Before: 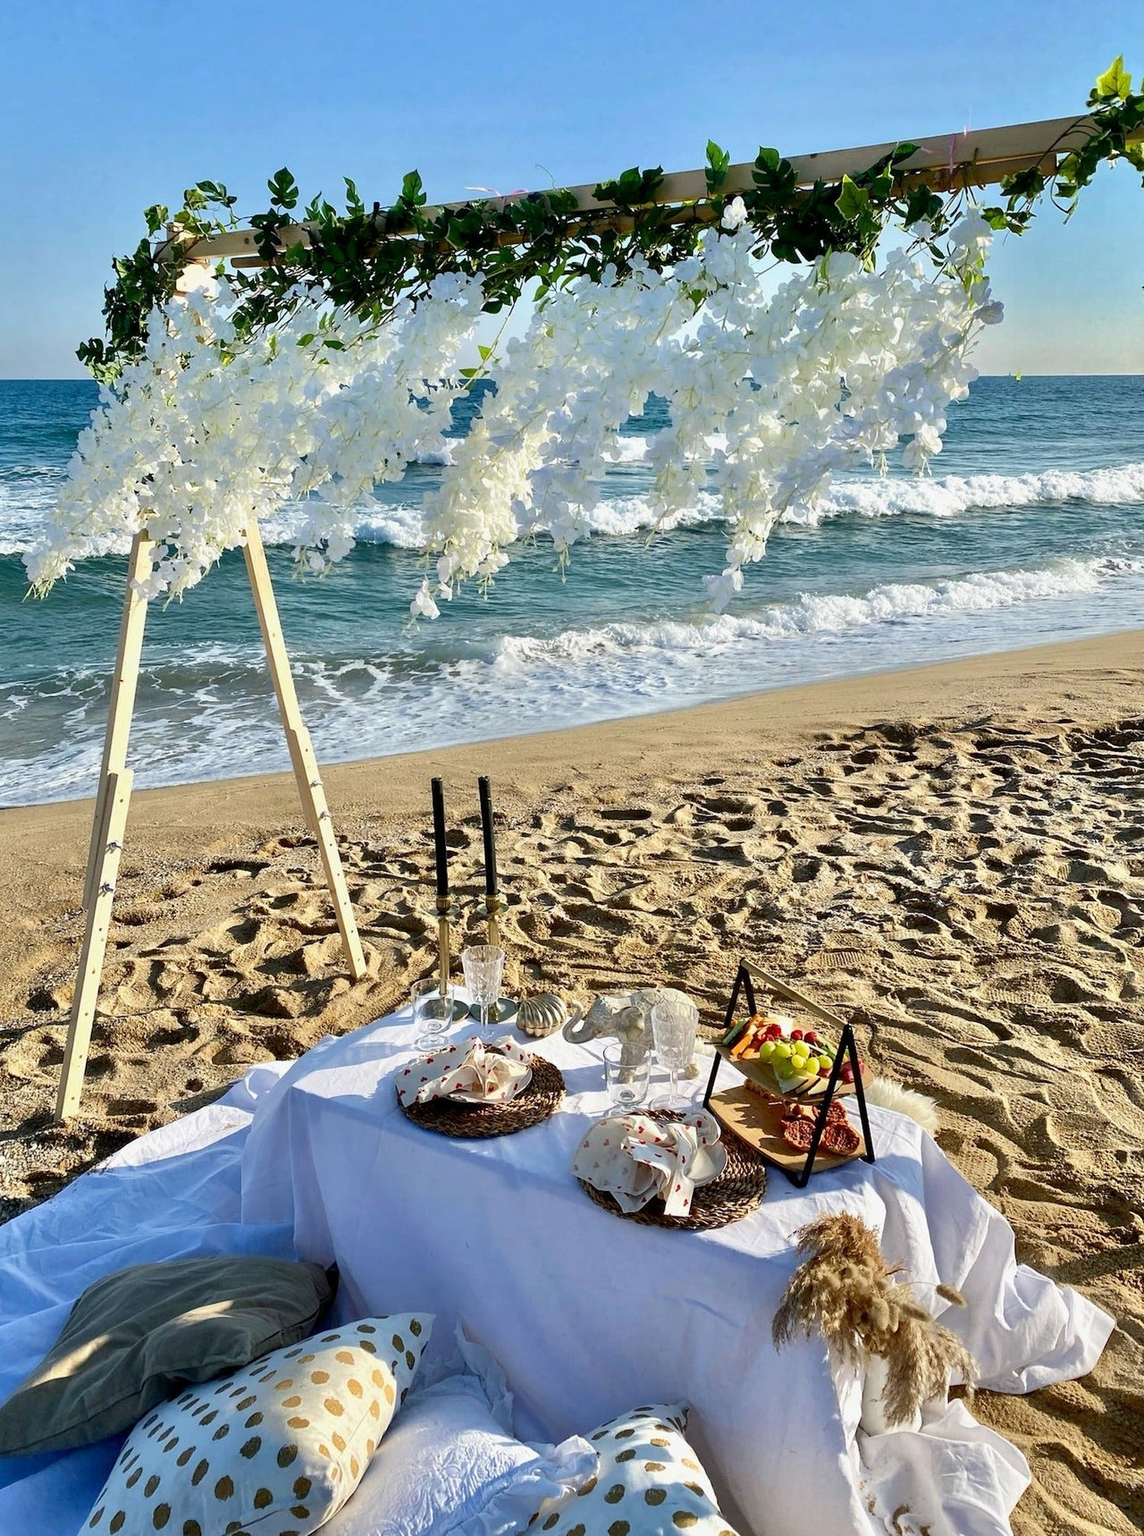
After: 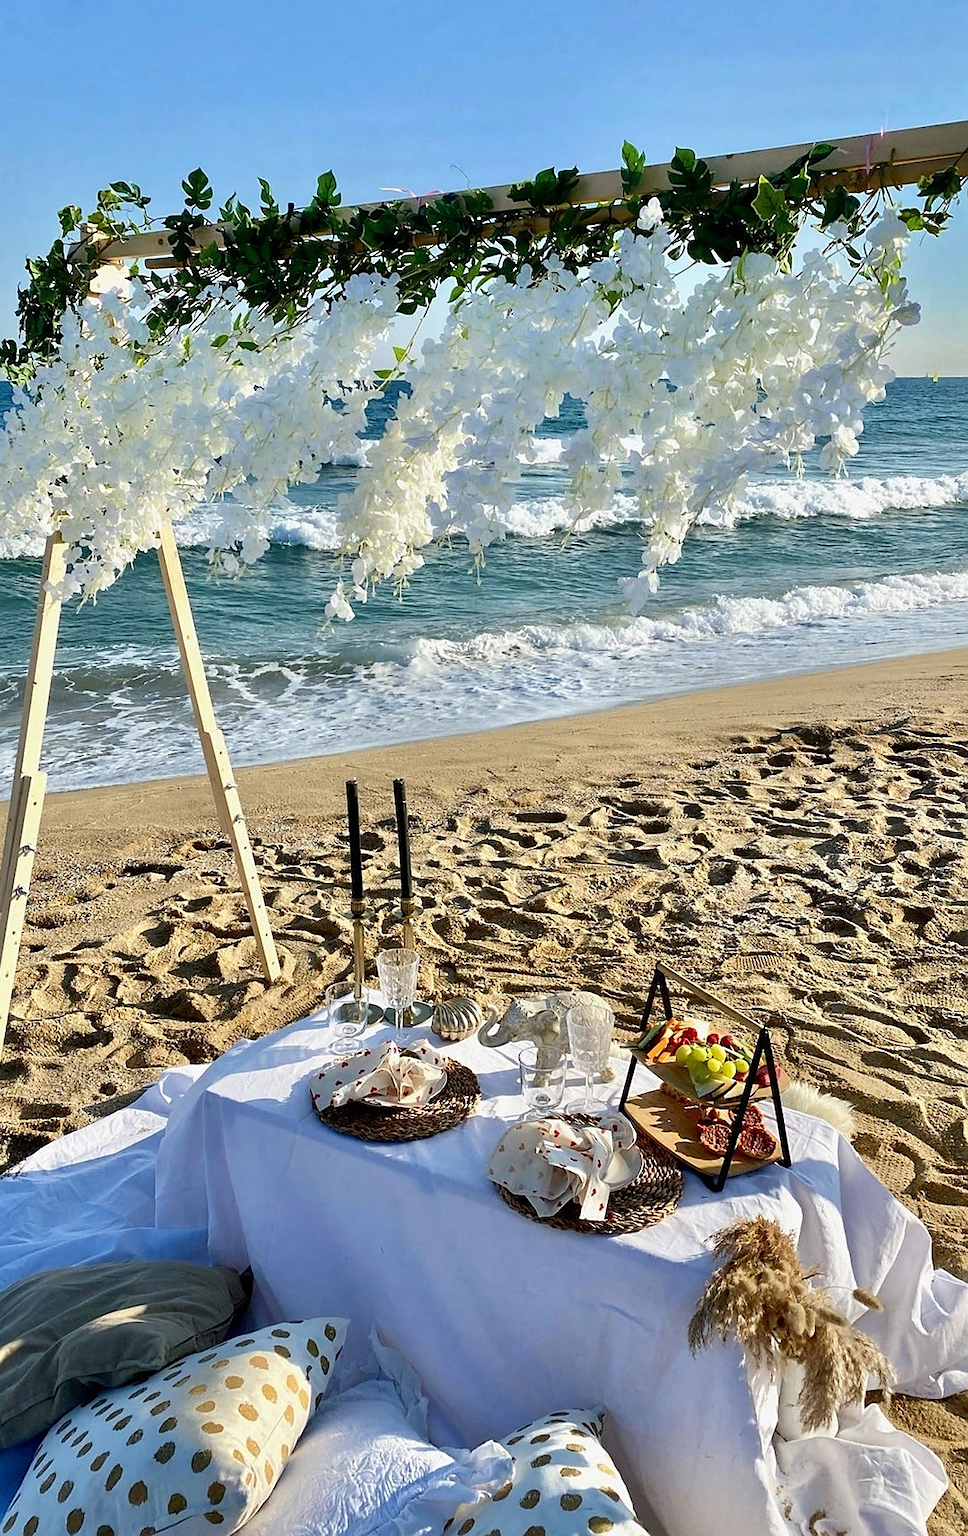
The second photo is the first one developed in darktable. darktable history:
crop: left 7.598%, right 7.873%
sharpen: radius 1.559, amount 0.373, threshold 1.271
